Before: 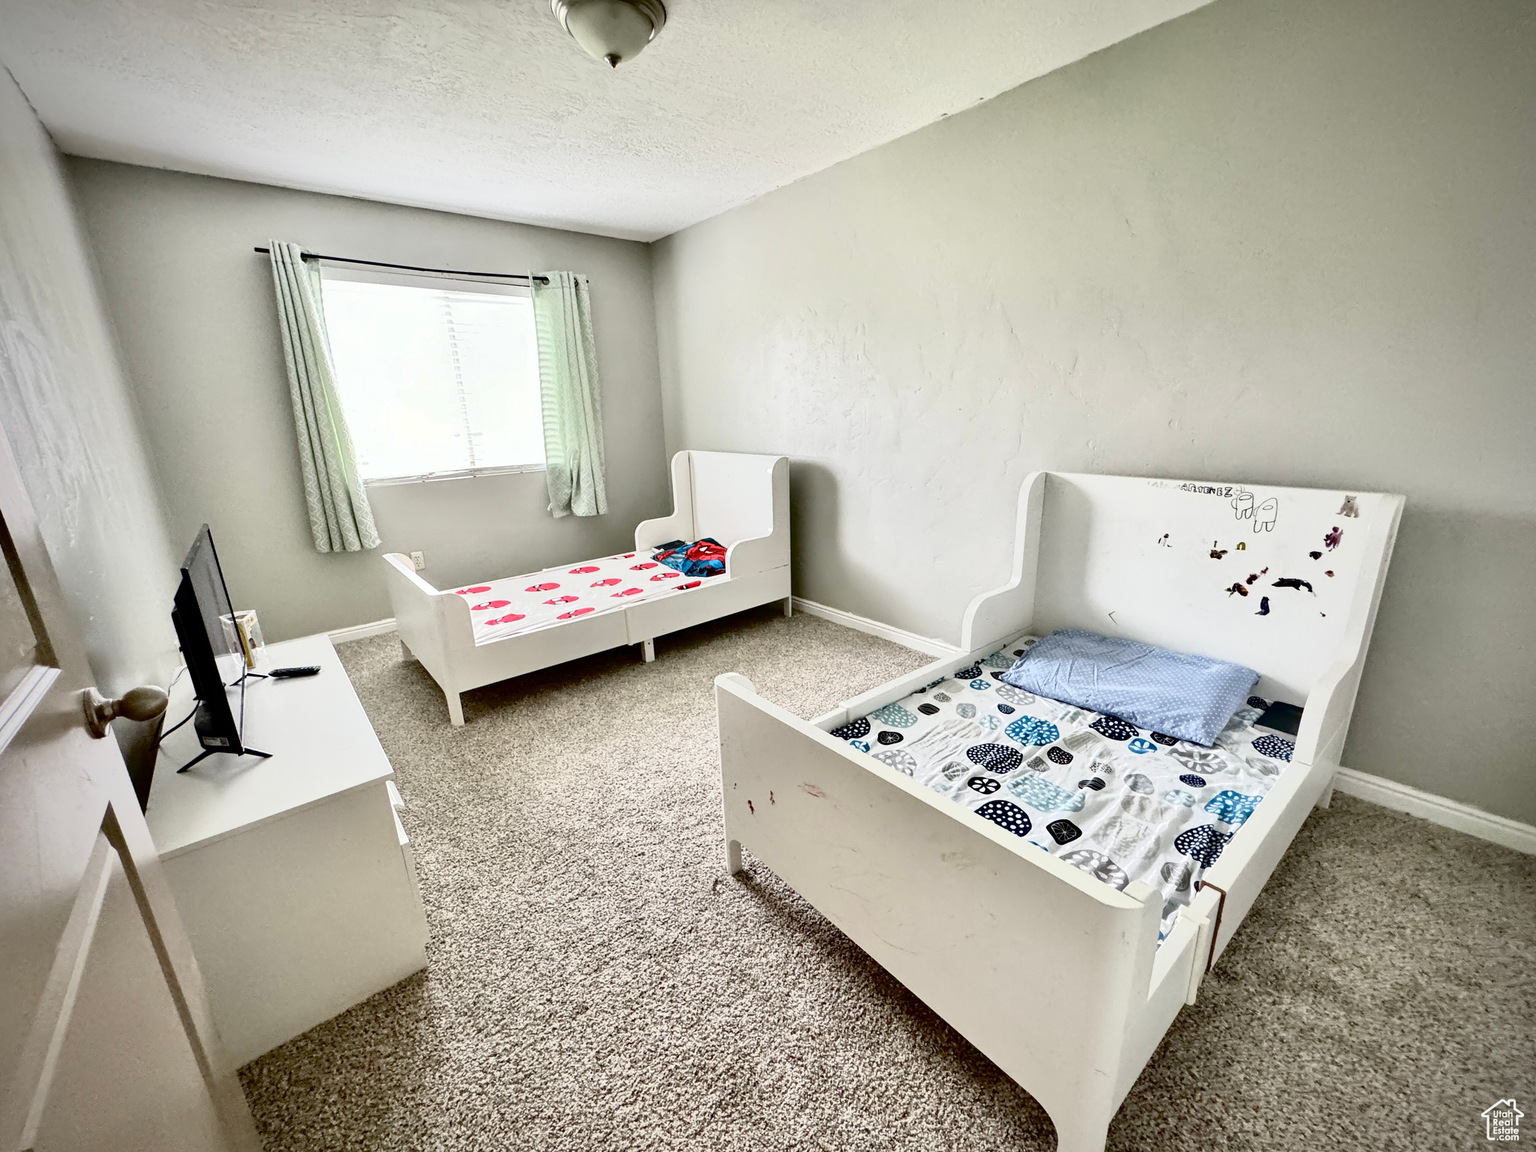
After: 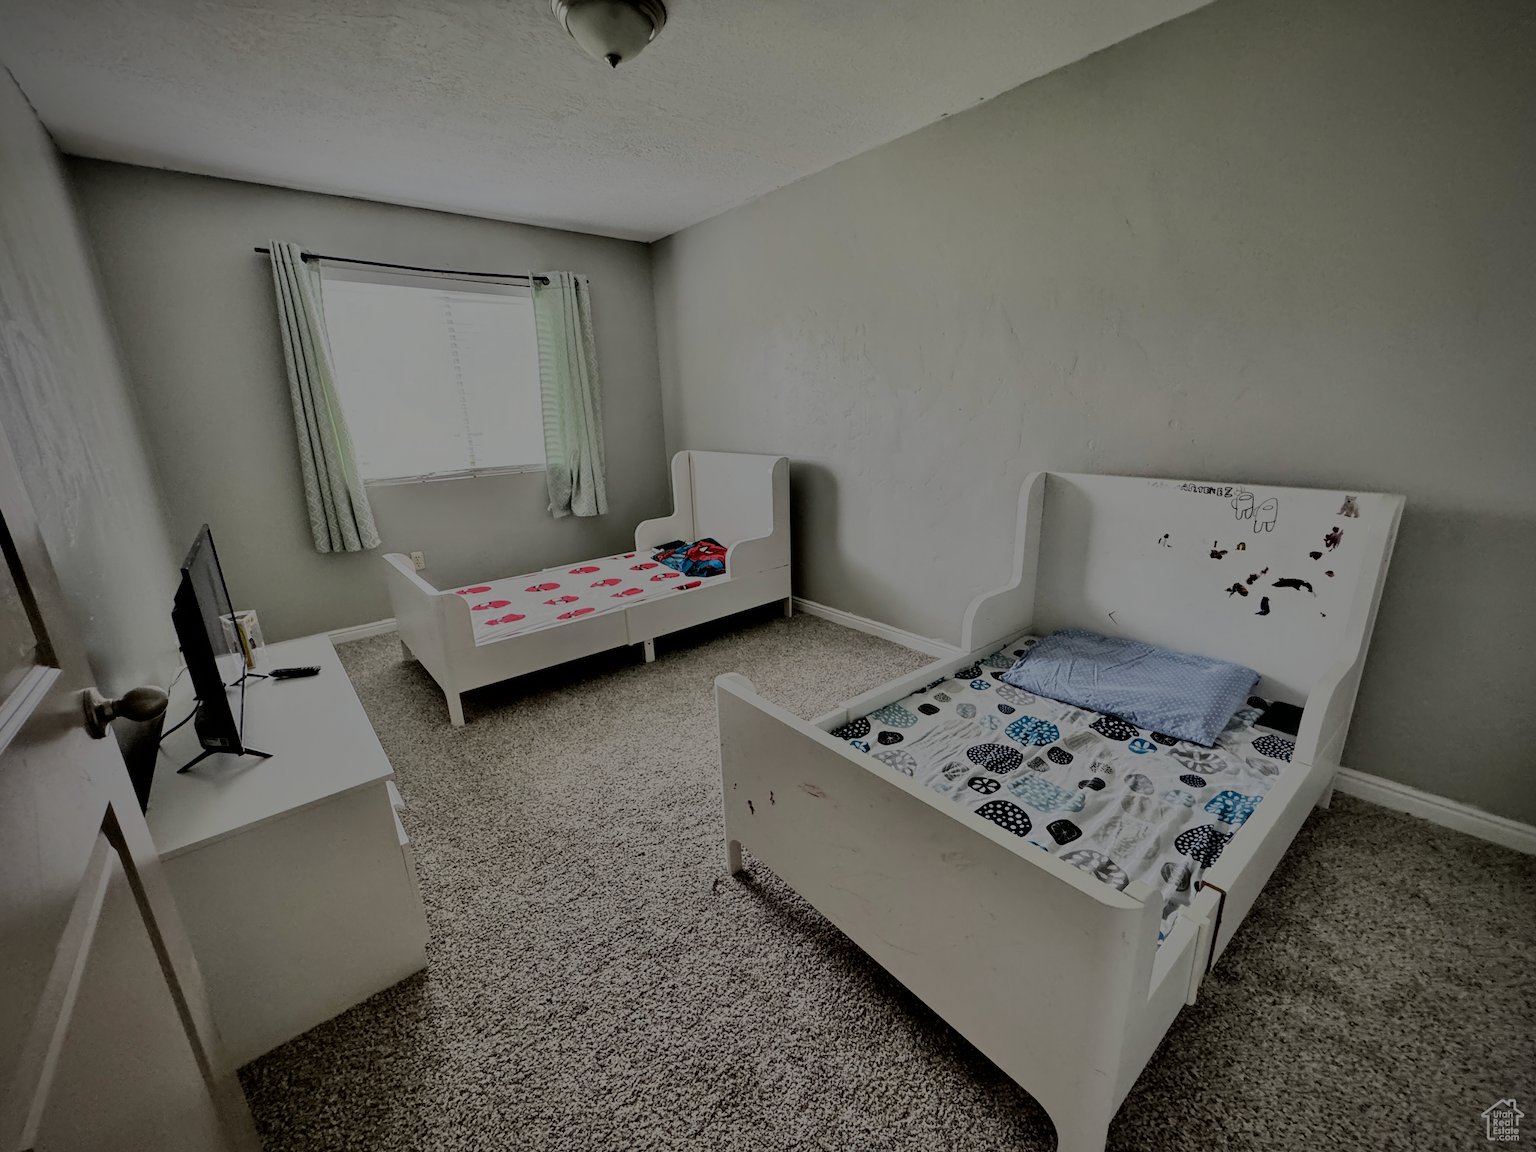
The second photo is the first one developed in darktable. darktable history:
exposure: black level correction -0.001, exposure 0.08 EV, compensate exposure bias true, compensate highlight preservation false
filmic rgb: black relative exposure -7.14 EV, white relative exposure 5.39 EV, hardness 3.02
